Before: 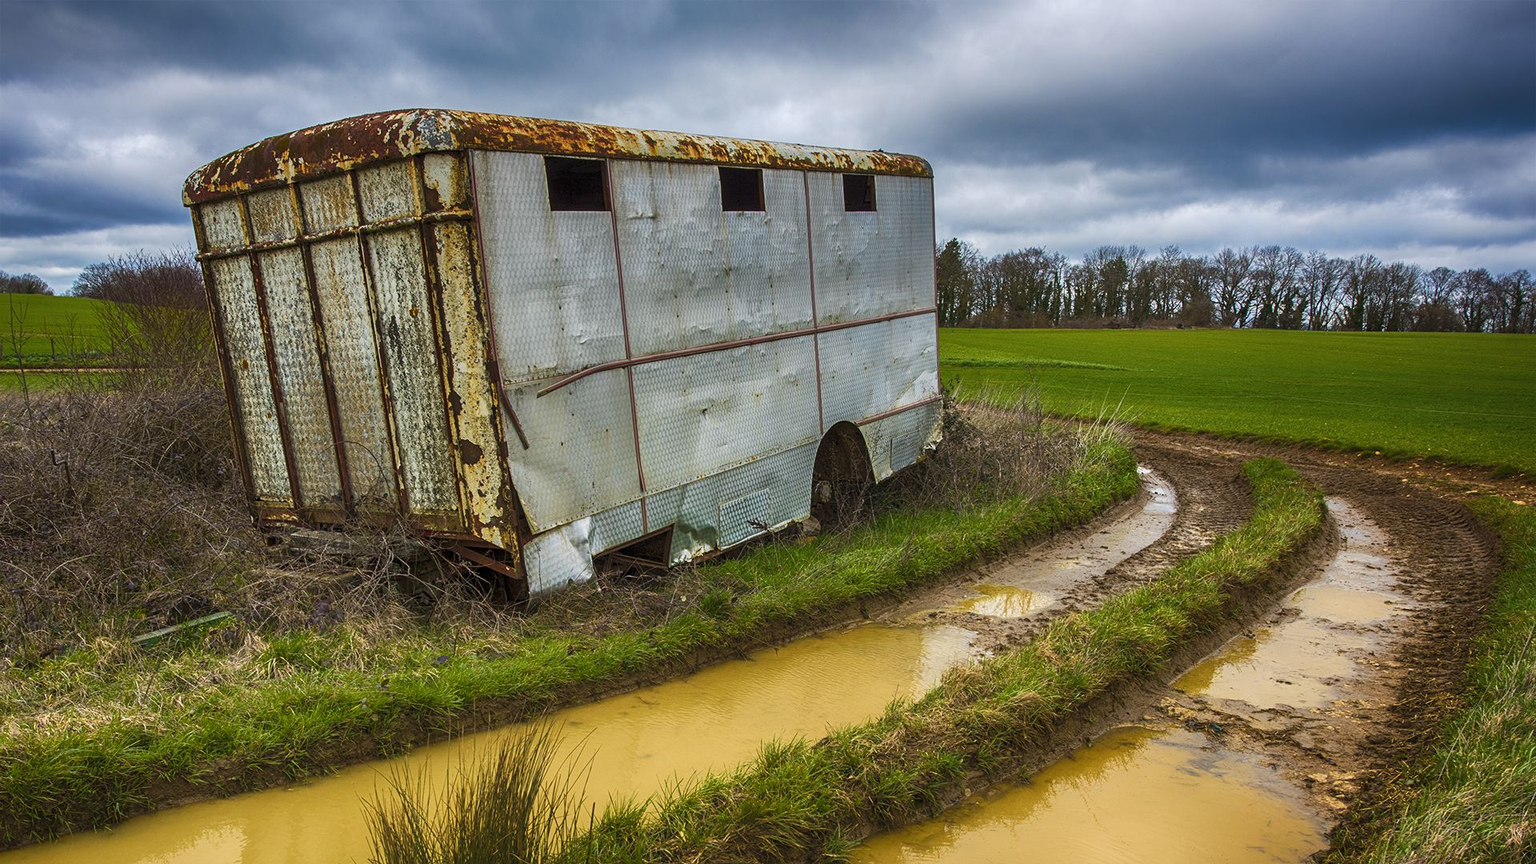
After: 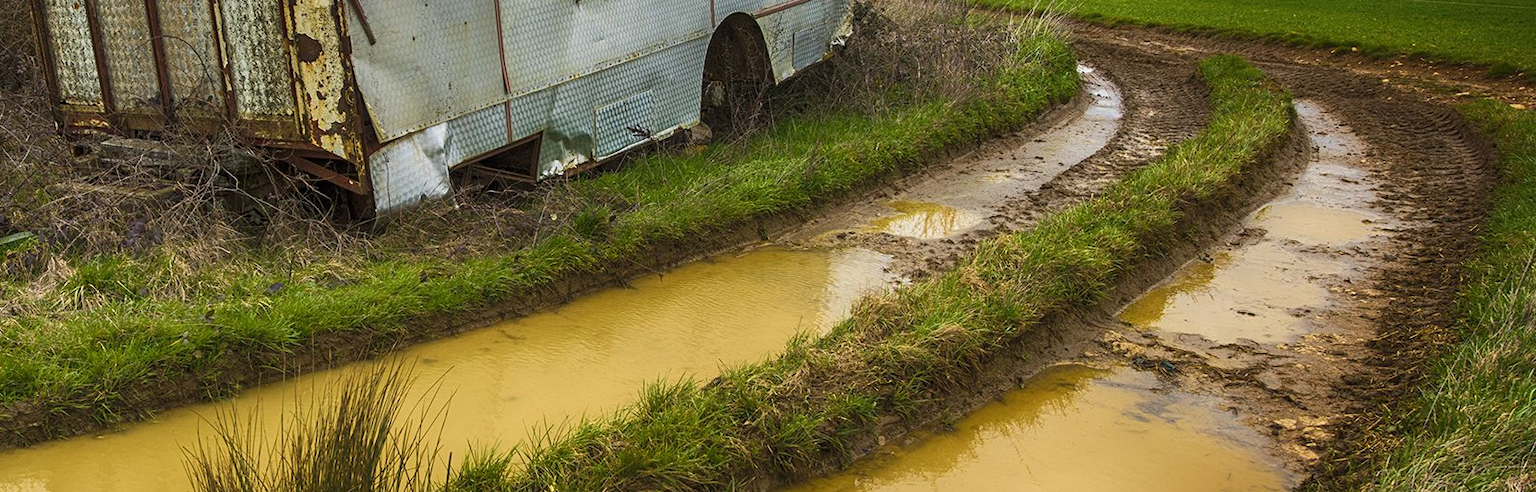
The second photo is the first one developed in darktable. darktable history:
crop and rotate: left 13.246%, top 47.572%, bottom 2.911%
